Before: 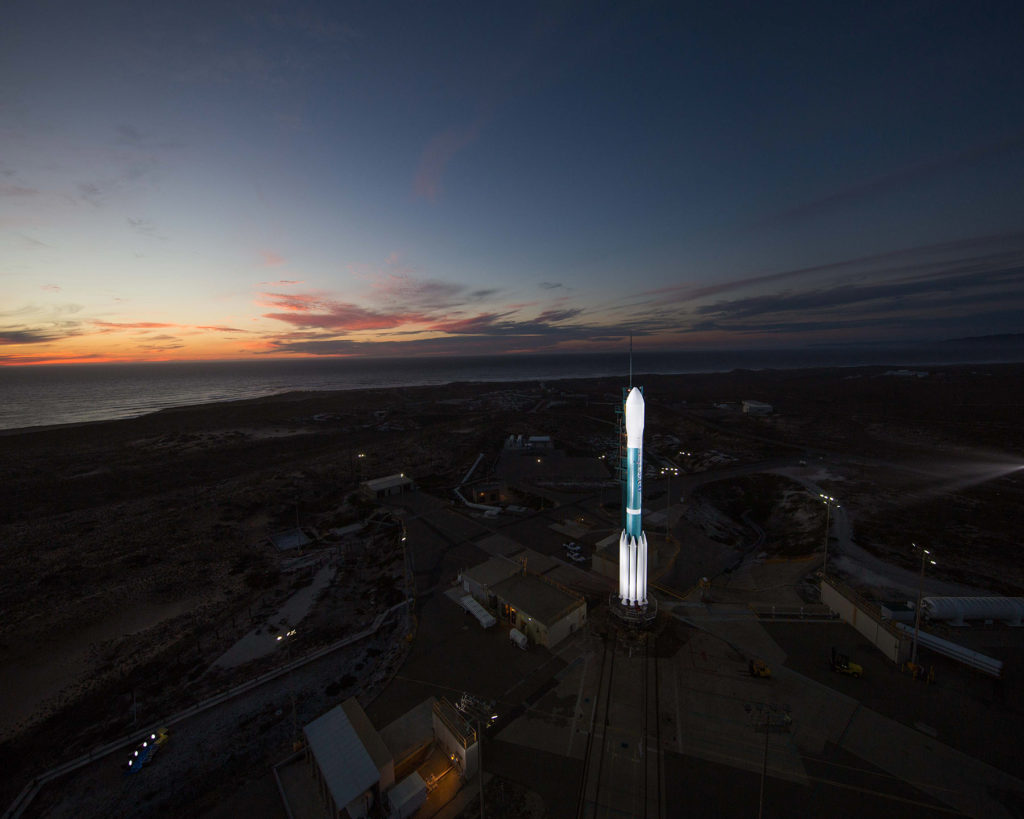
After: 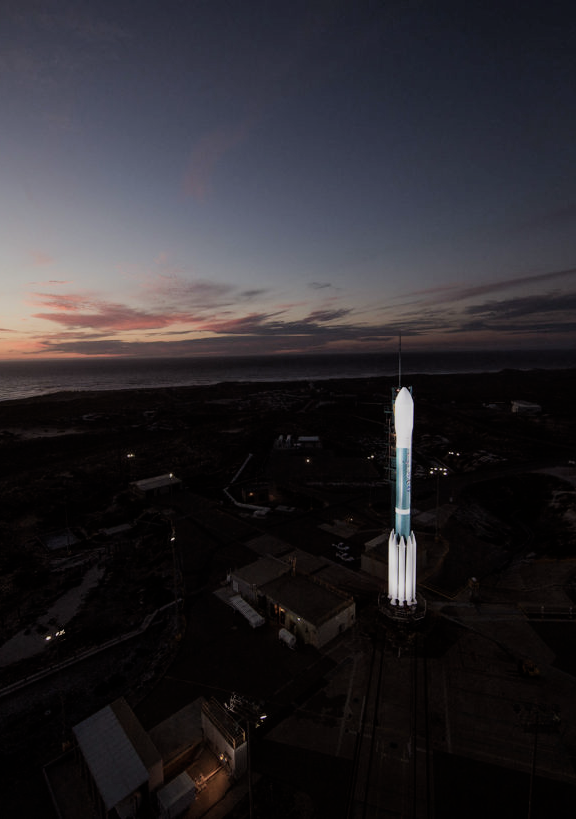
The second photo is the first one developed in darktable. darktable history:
filmic rgb: black relative exposure -7.65 EV, white relative exposure 4.56 EV, hardness 3.61
shadows and highlights: shadows 12.17, white point adjustment 1.28, highlights -0.314, soften with gaussian
crop and rotate: left 22.61%, right 21.055%
color balance rgb: power › chroma 1.053%, power › hue 26.56°, perceptual saturation grading › global saturation -32.362%, global vibrance 14.976%
